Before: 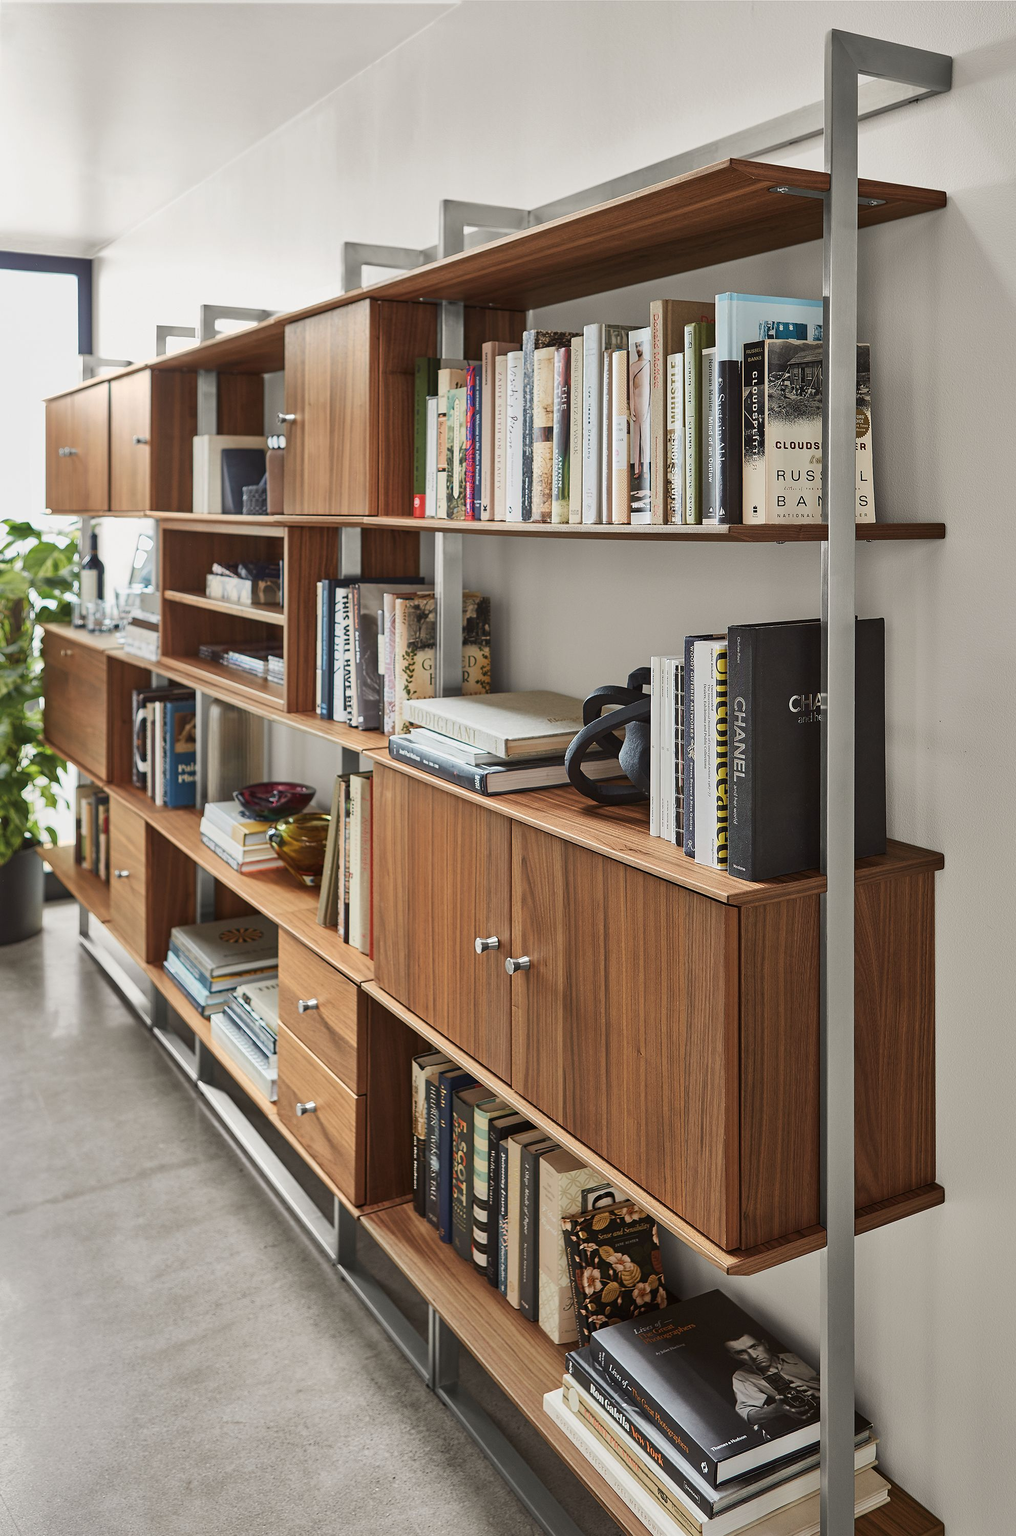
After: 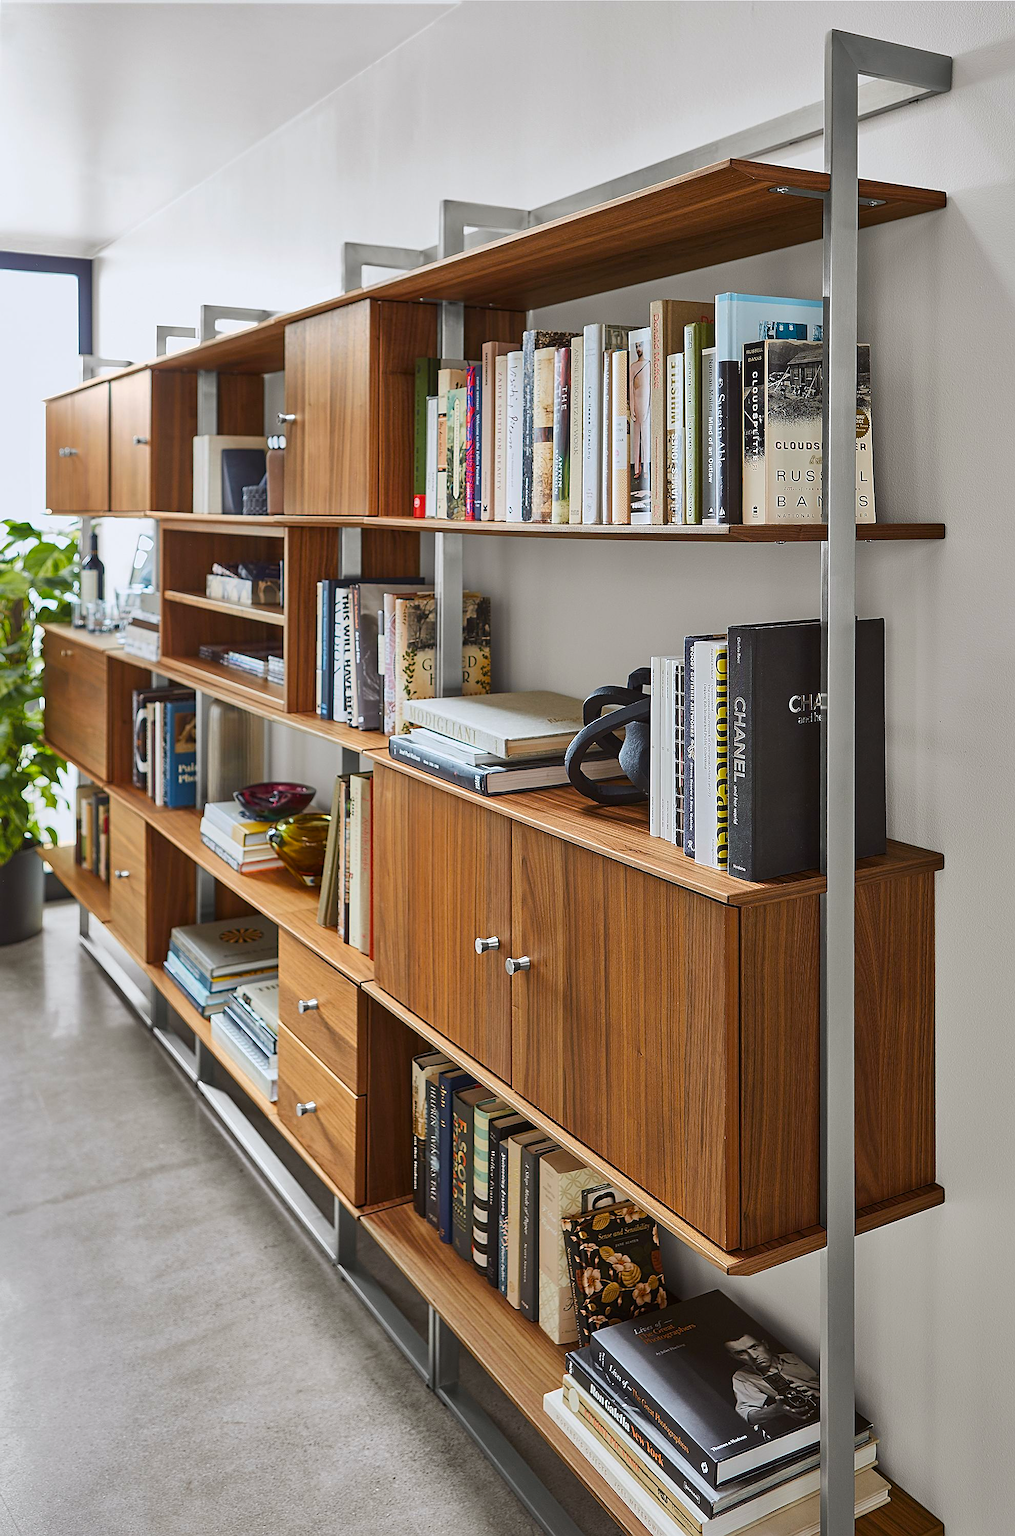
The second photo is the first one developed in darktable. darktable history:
color correction: highlights a* -0.137, highlights b* 0.137
sharpen: on, module defaults
color balance rgb: perceptual saturation grading › global saturation 34.05%, global vibrance 5.56%
white balance: red 0.983, blue 1.036
